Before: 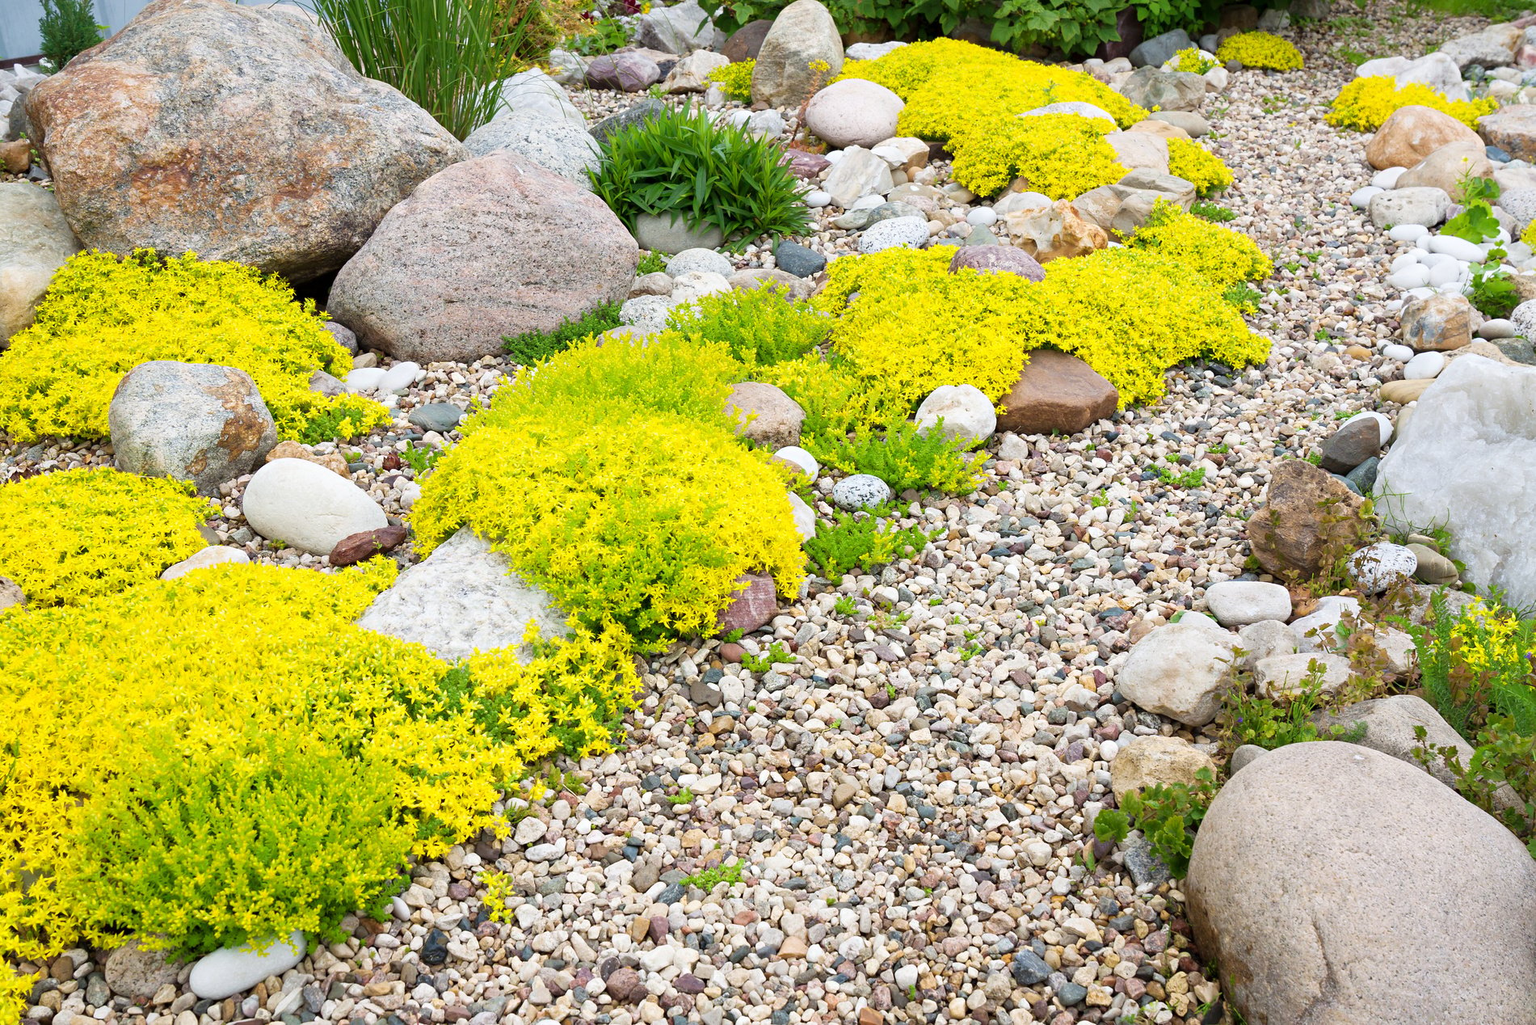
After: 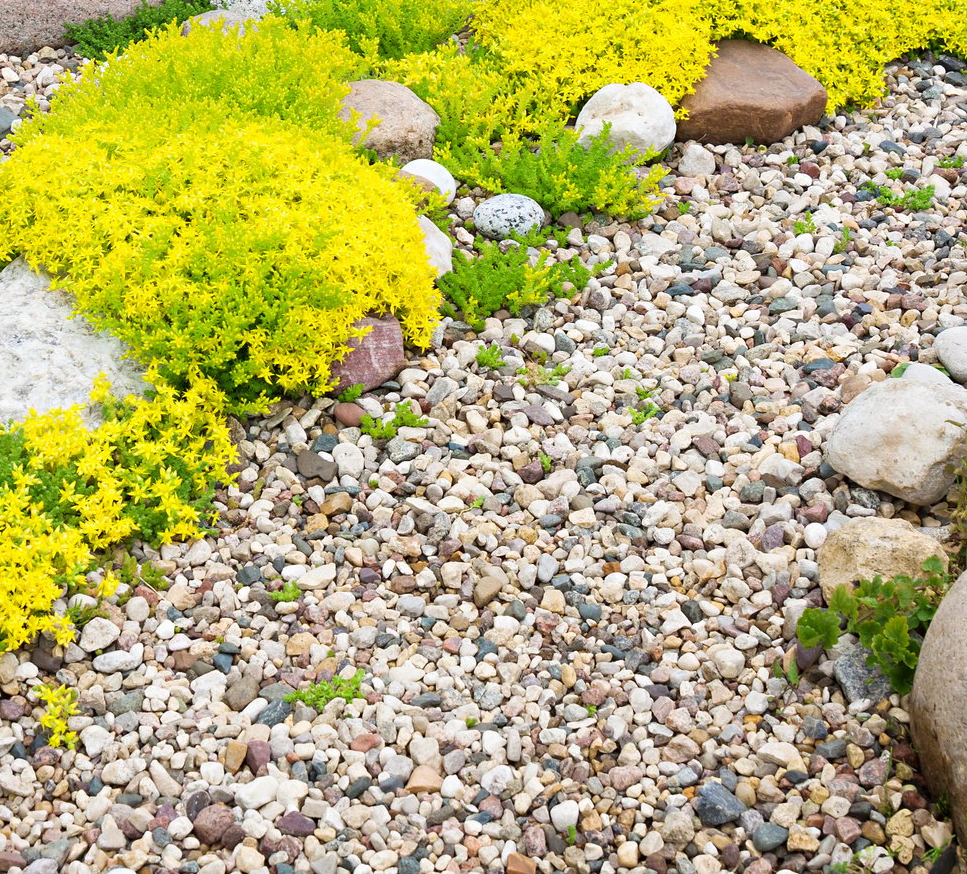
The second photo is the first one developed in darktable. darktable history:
crop and rotate: left 29.322%, top 30.996%, right 19.806%
